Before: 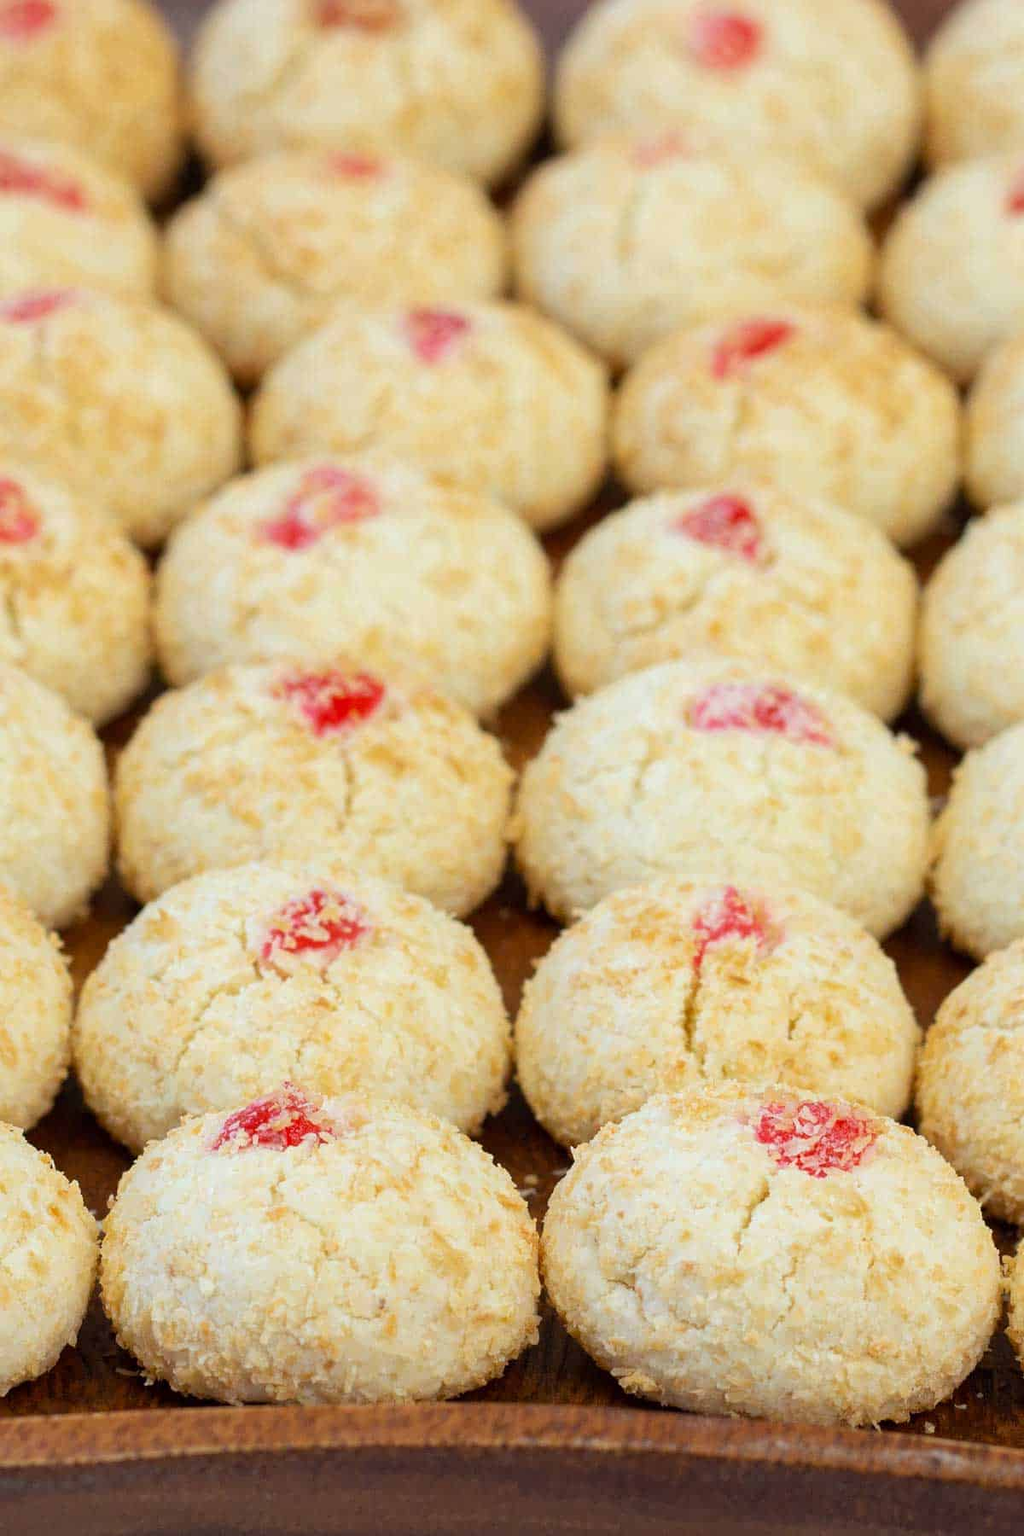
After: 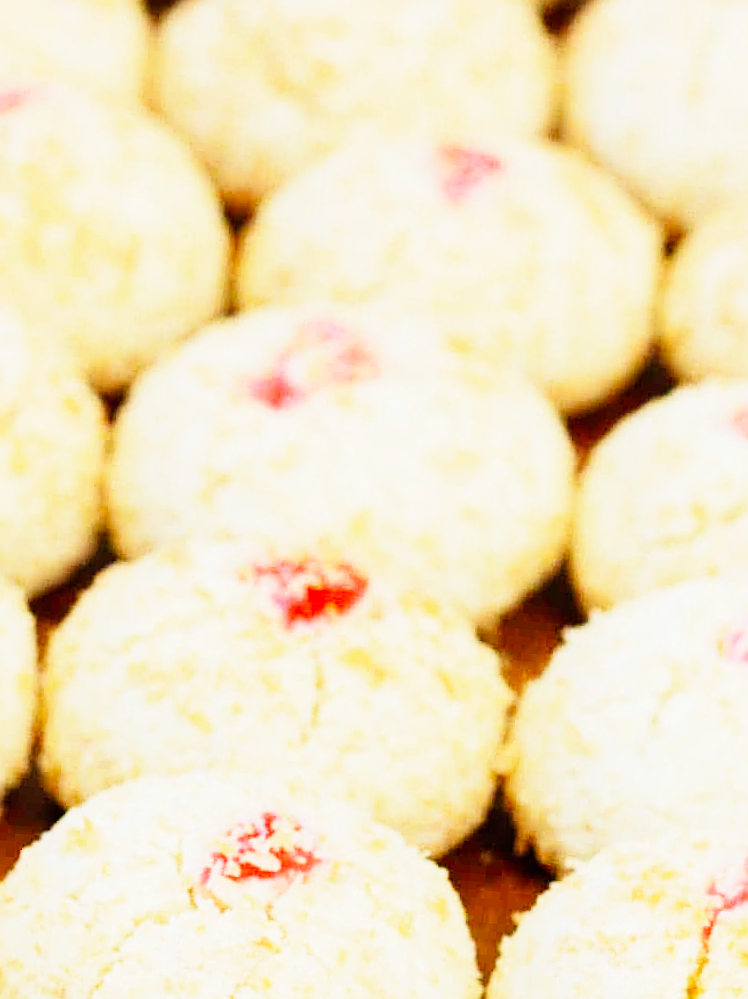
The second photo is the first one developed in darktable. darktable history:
velvia: on, module defaults
sharpen: on, module defaults
base curve: curves: ch0 [(0, 0) (0, 0.001) (0.001, 0.001) (0.004, 0.002) (0.007, 0.004) (0.015, 0.013) (0.033, 0.045) (0.052, 0.096) (0.075, 0.17) (0.099, 0.241) (0.163, 0.42) (0.219, 0.55) (0.259, 0.616) (0.327, 0.722) (0.365, 0.765) (0.522, 0.873) (0.547, 0.881) (0.689, 0.919) (0.826, 0.952) (1, 1)], preserve colors none
crop and rotate: angle -4.99°, left 2.122%, top 6.945%, right 27.566%, bottom 30.519%
